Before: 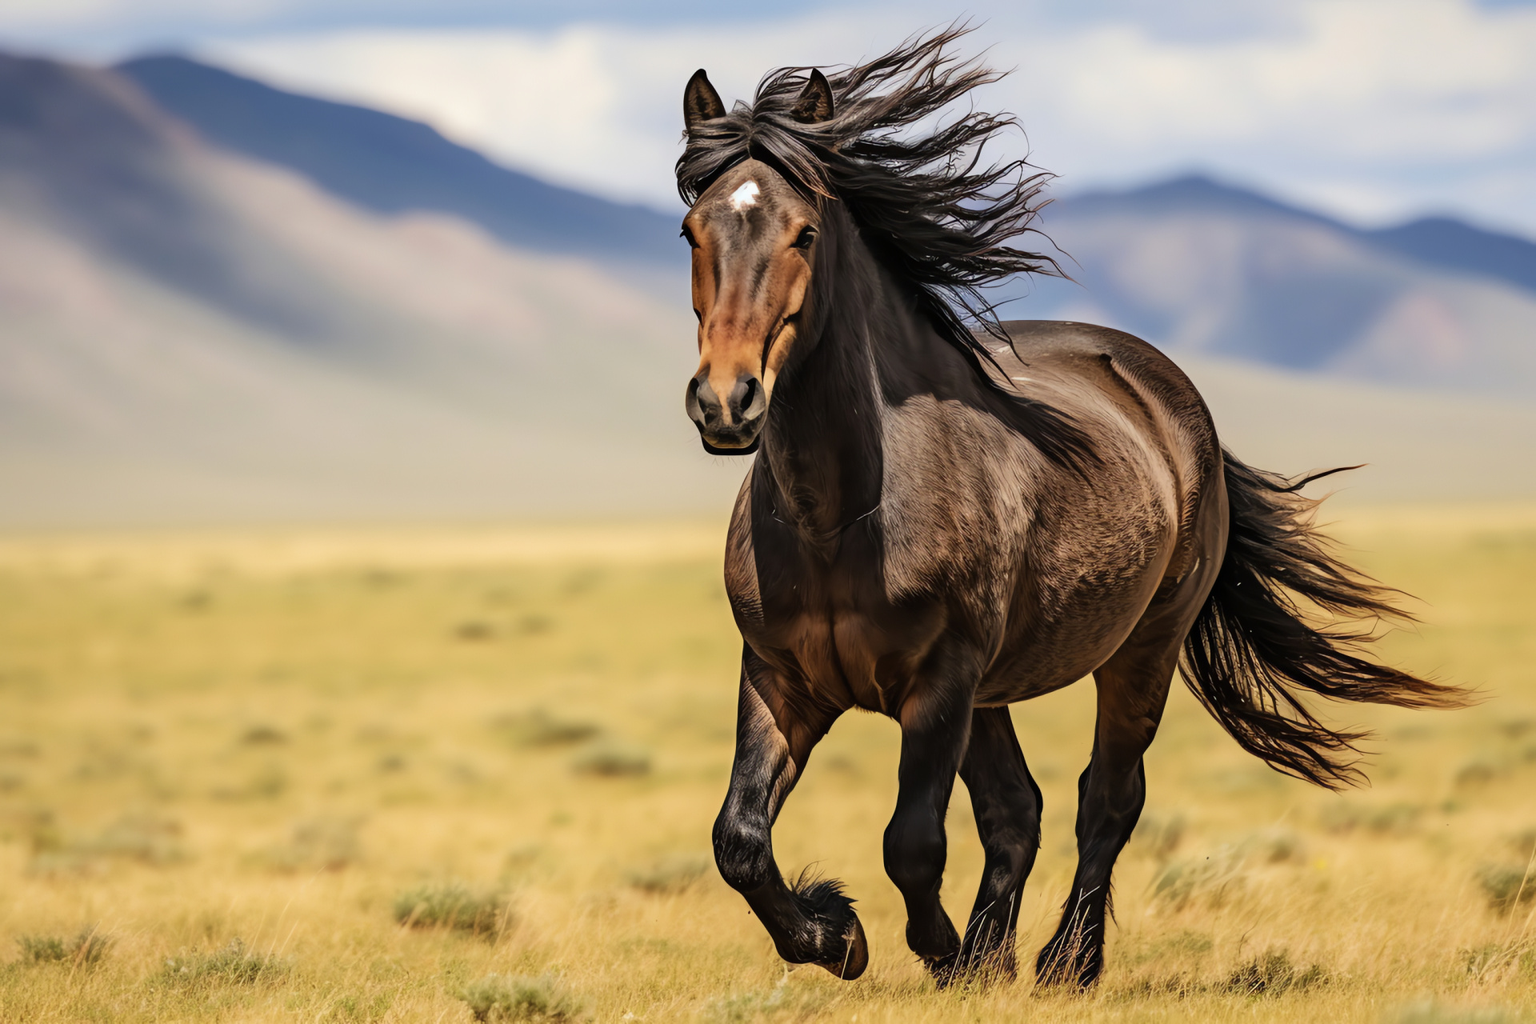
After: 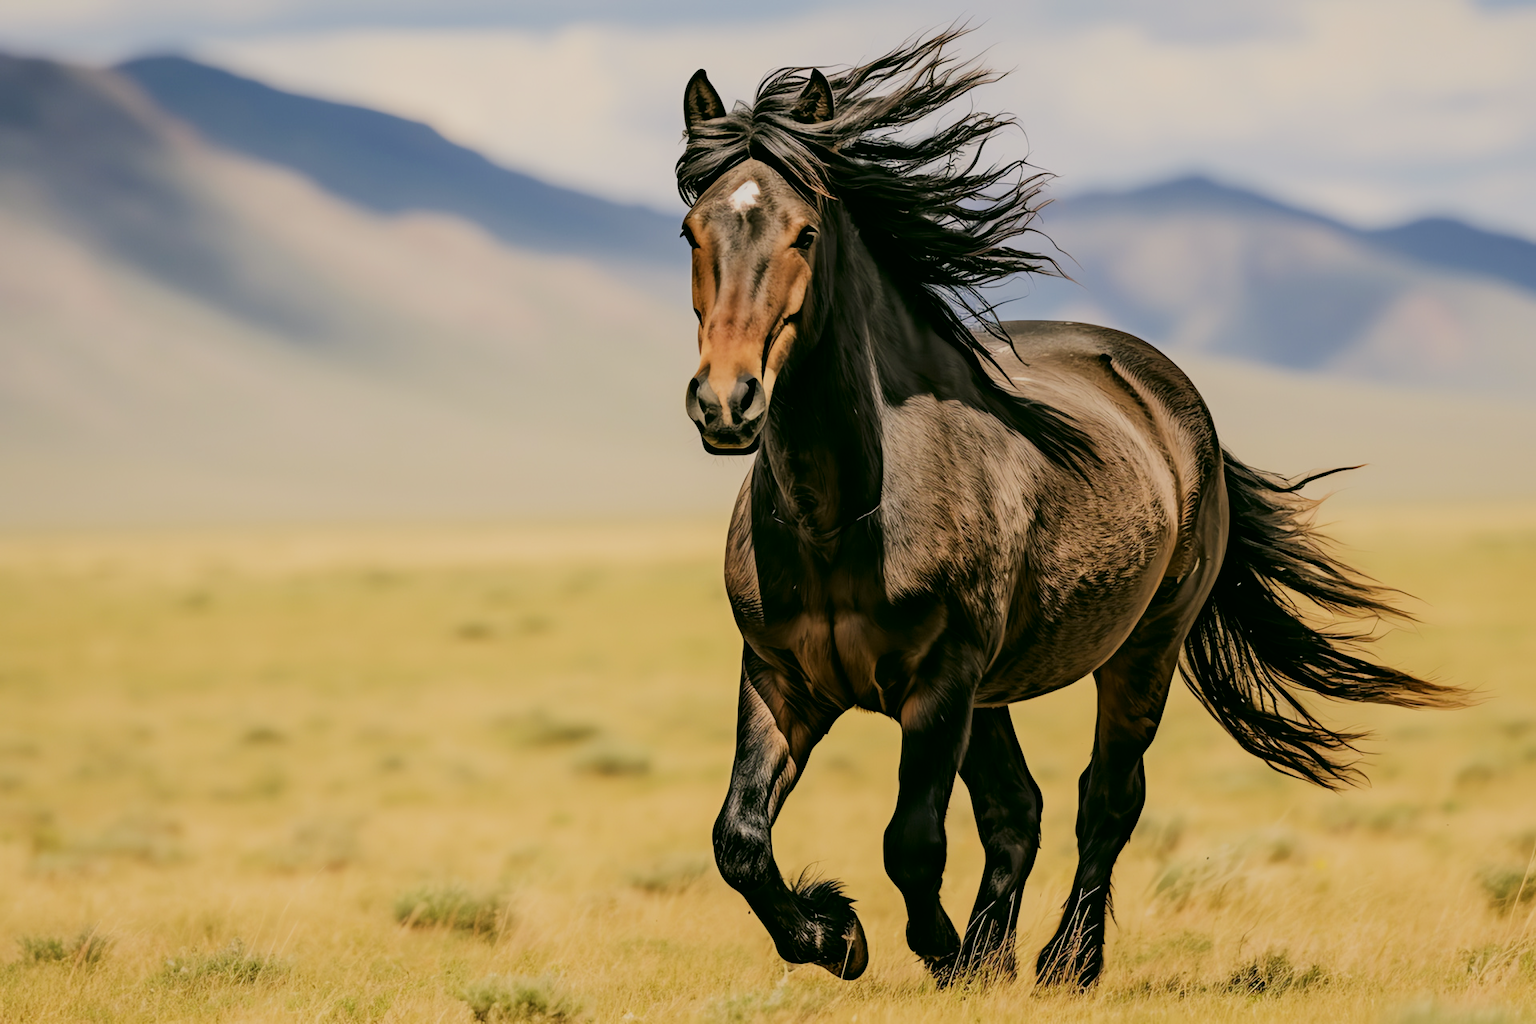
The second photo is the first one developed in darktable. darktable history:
color correction: highlights a* 4.02, highlights b* 4.98, shadows a* -7.55, shadows b* 4.98
filmic rgb: black relative exposure -7.32 EV, white relative exposure 5.09 EV, hardness 3.2
exposure: exposure 0.2 EV, compensate highlight preservation false
